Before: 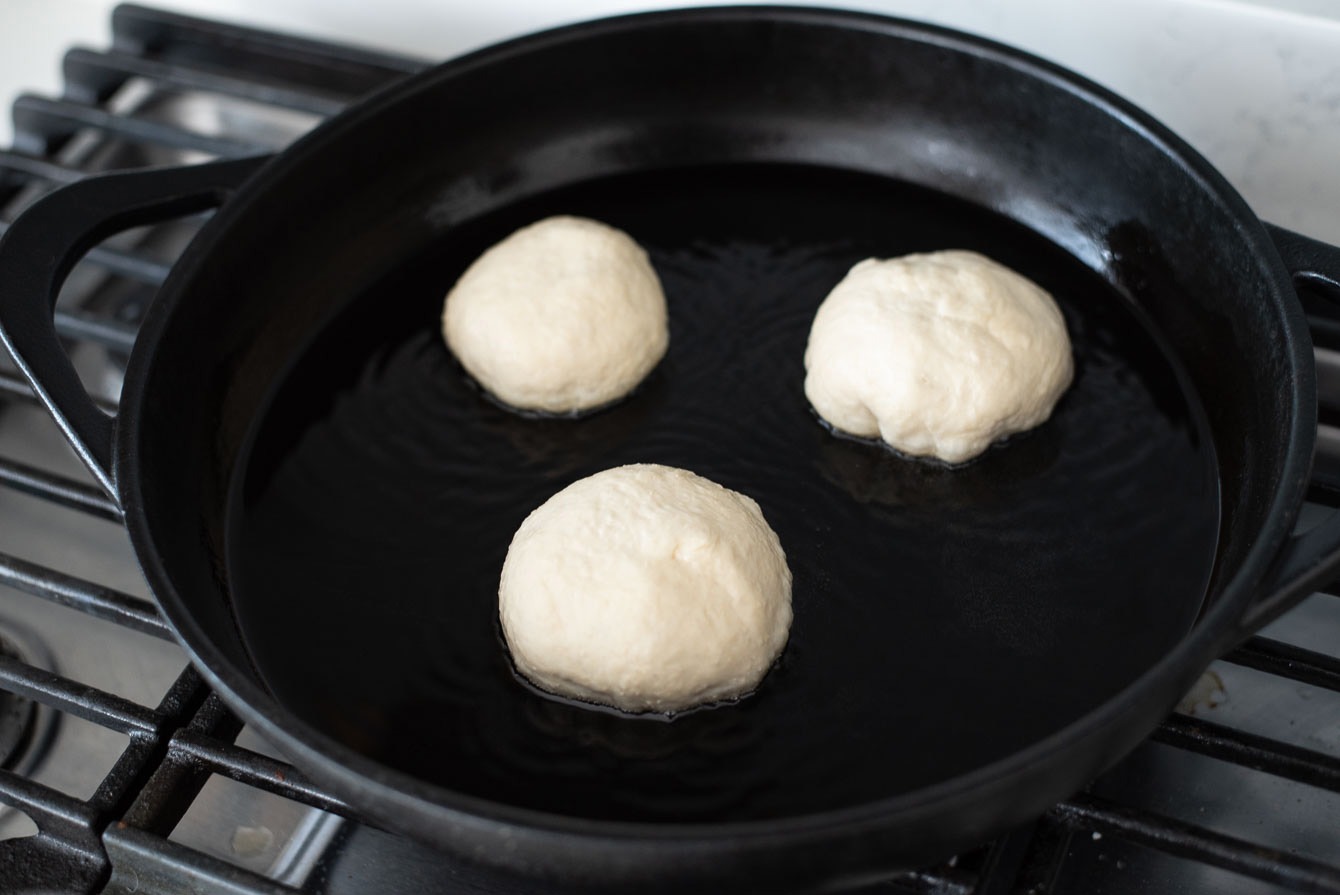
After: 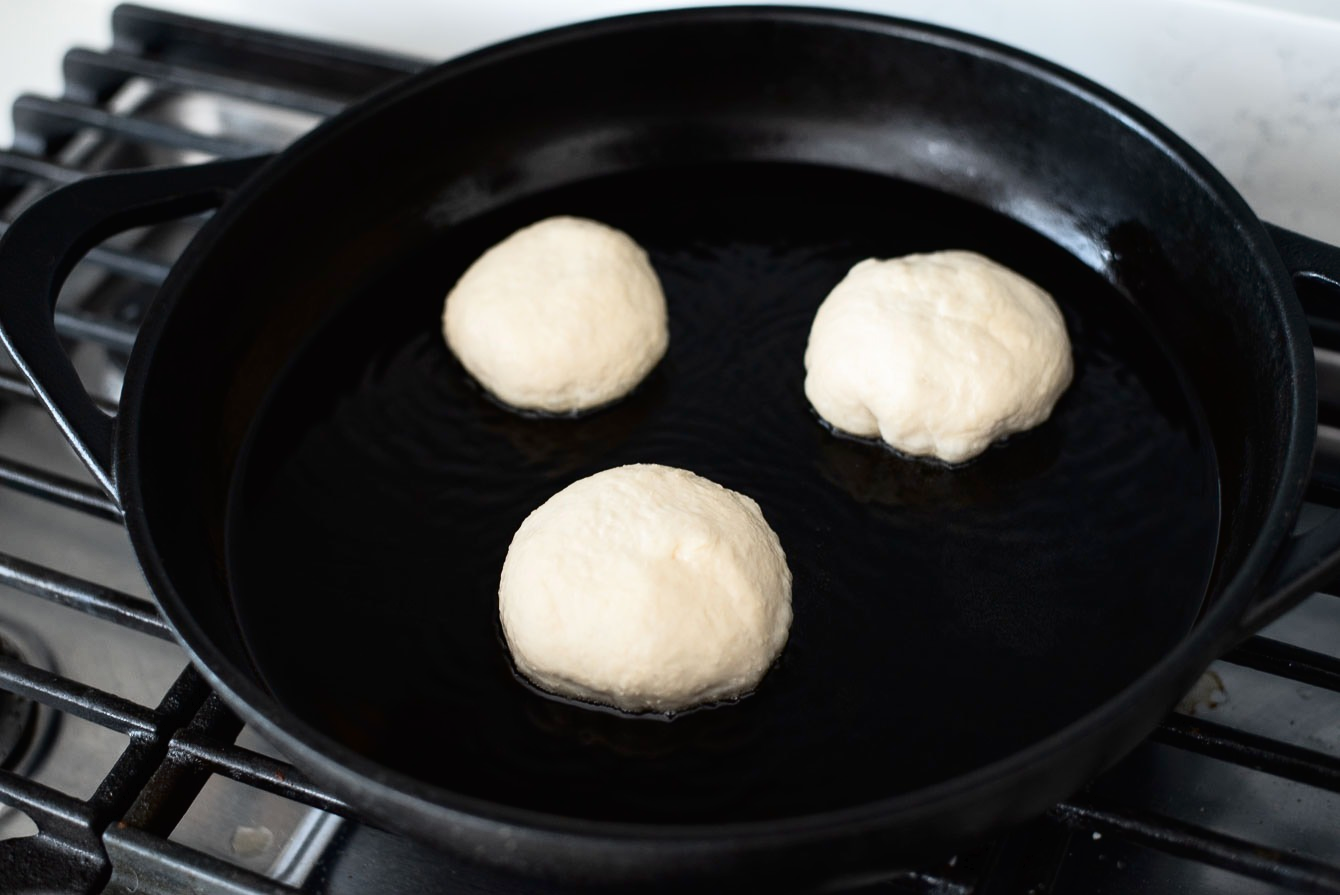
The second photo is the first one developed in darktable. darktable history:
tone curve: curves: ch0 [(0, 0) (0.003, 0.008) (0.011, 0.008) (0.025, 0.011) (0.044, 0.017) (0.069, 0.029) (0.1, 0.045) (0.136, 0.067) (0.177, 0.103) (0.224, 0.151) (0.277, 0.21) (0.335, 0.285) (0.399, 0.37) (0.468, 0.462) (0.543, 0.568) (0.623, 0.679) (0.709, 0.79) (0.801, 0.876) (0.898, 0.936) (1, 1)], color space Lab, independent channels, preserve colors none
shadows and highlights: shadows 25.46, highlights -23.83
